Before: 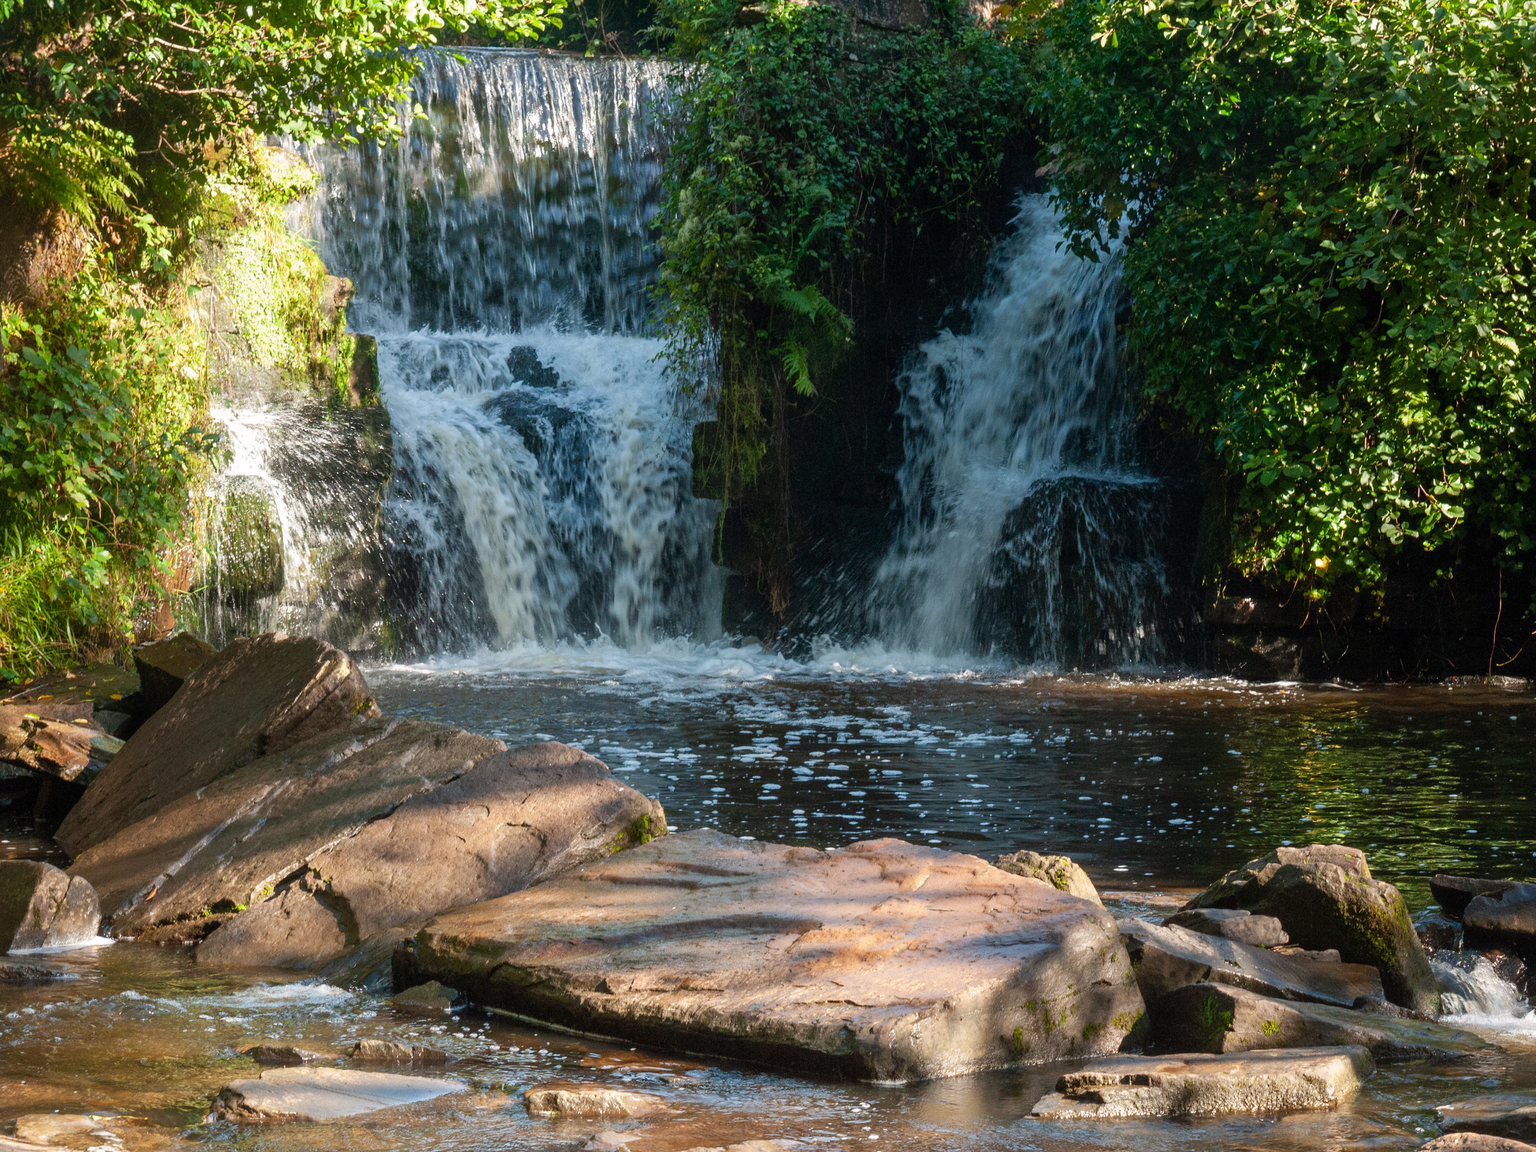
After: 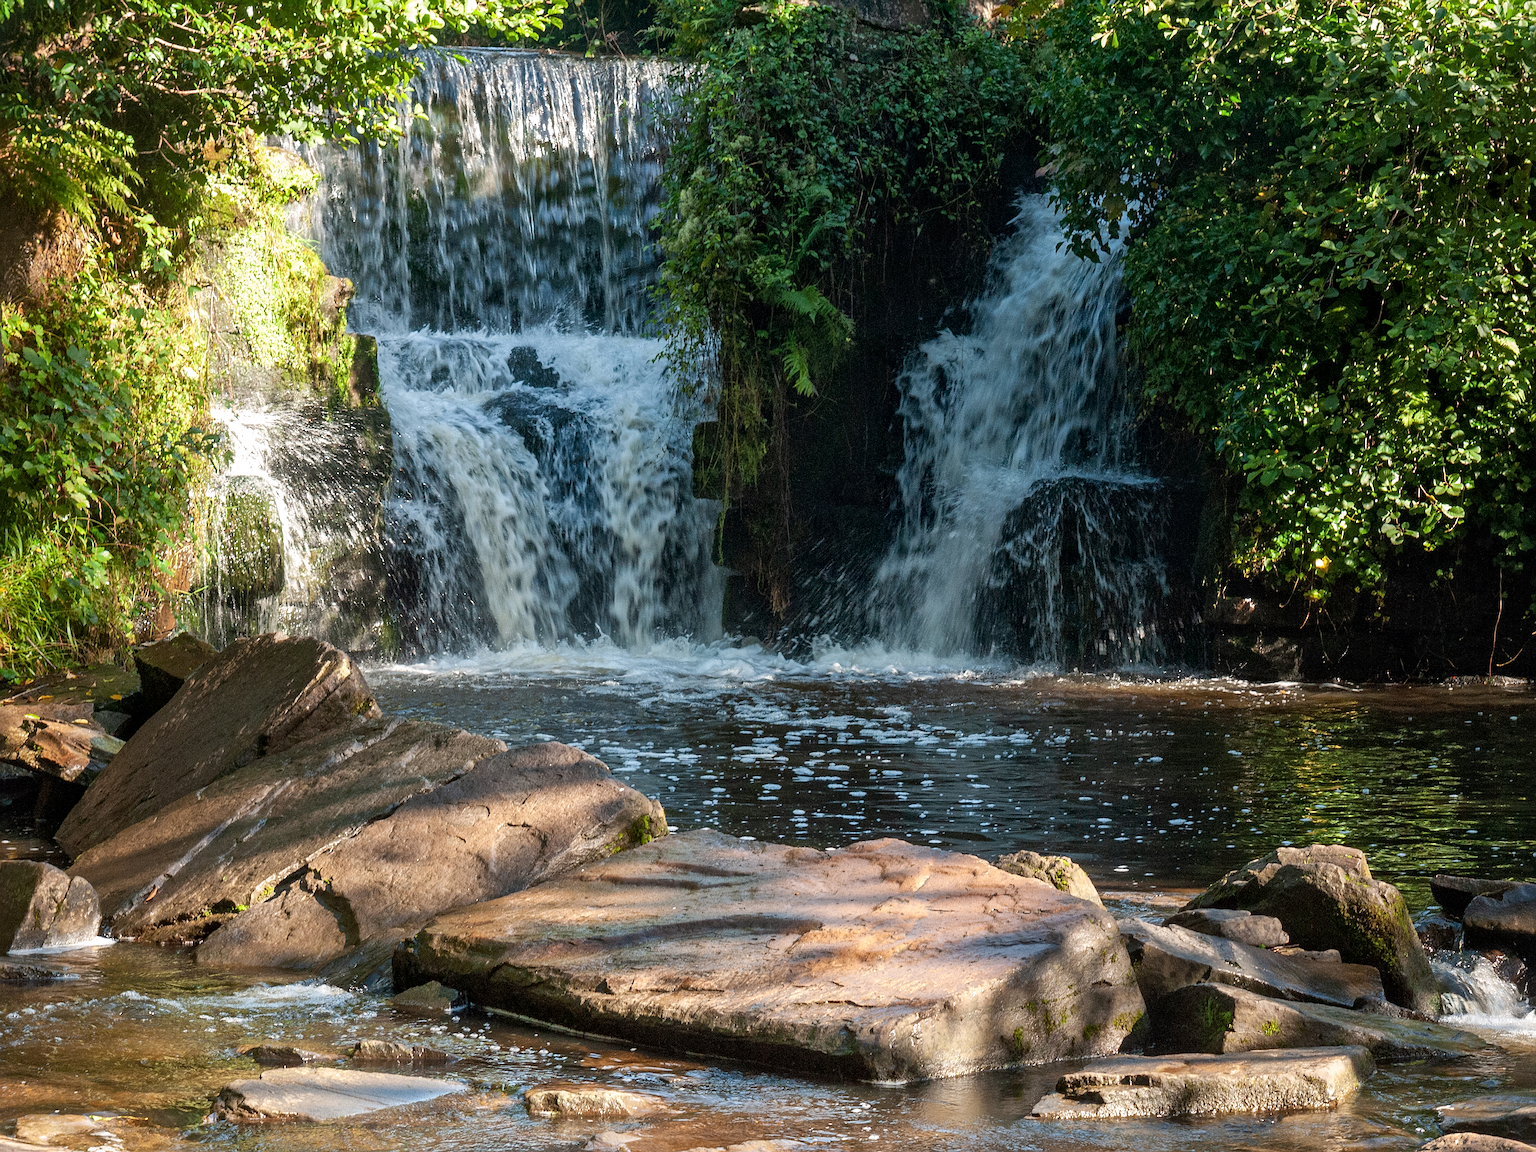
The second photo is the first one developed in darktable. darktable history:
sharpen: on, module defaults
local contrast: mode bilateral grid, contrast 19, coarseness 50, detail 133%, midtone range 0.2
